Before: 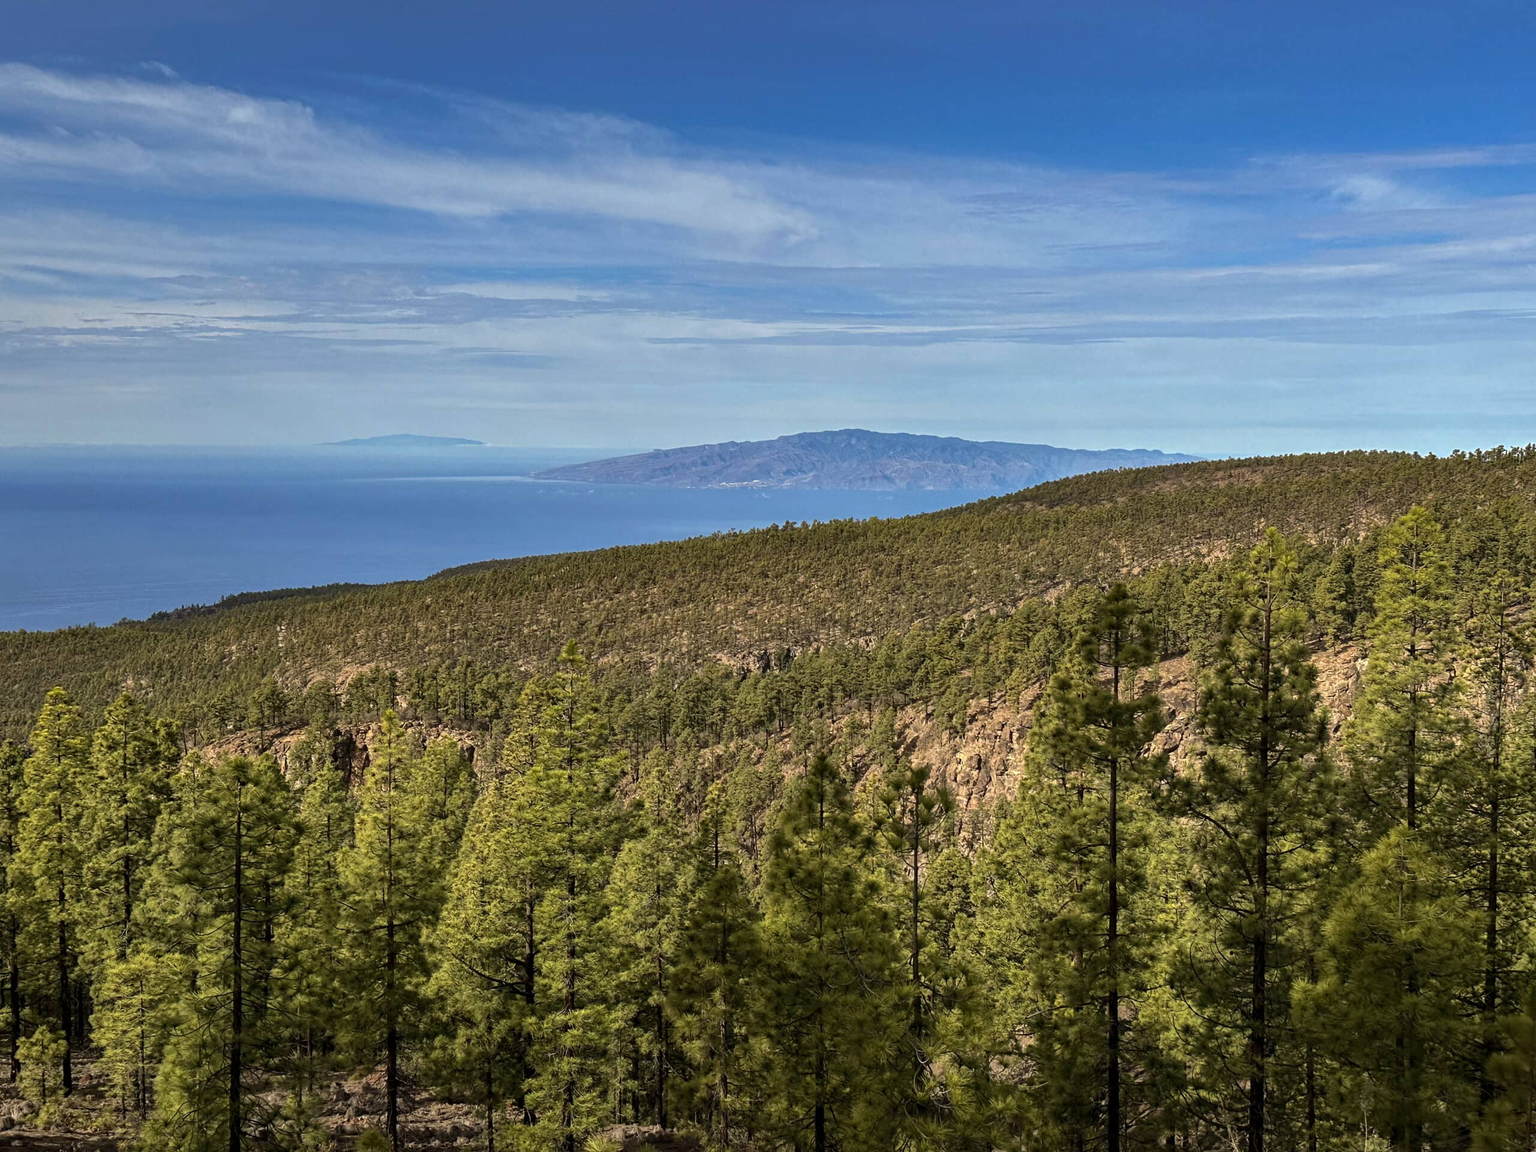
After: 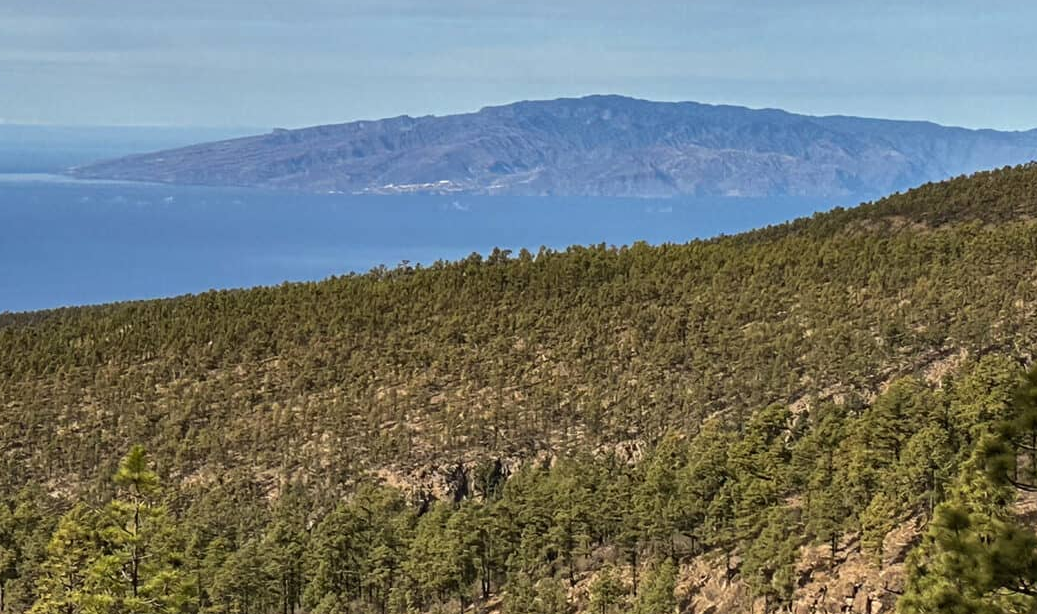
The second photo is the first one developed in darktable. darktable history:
crop: left 31.891%, top 32.302%, right 27.598%, bottom 35.703%
